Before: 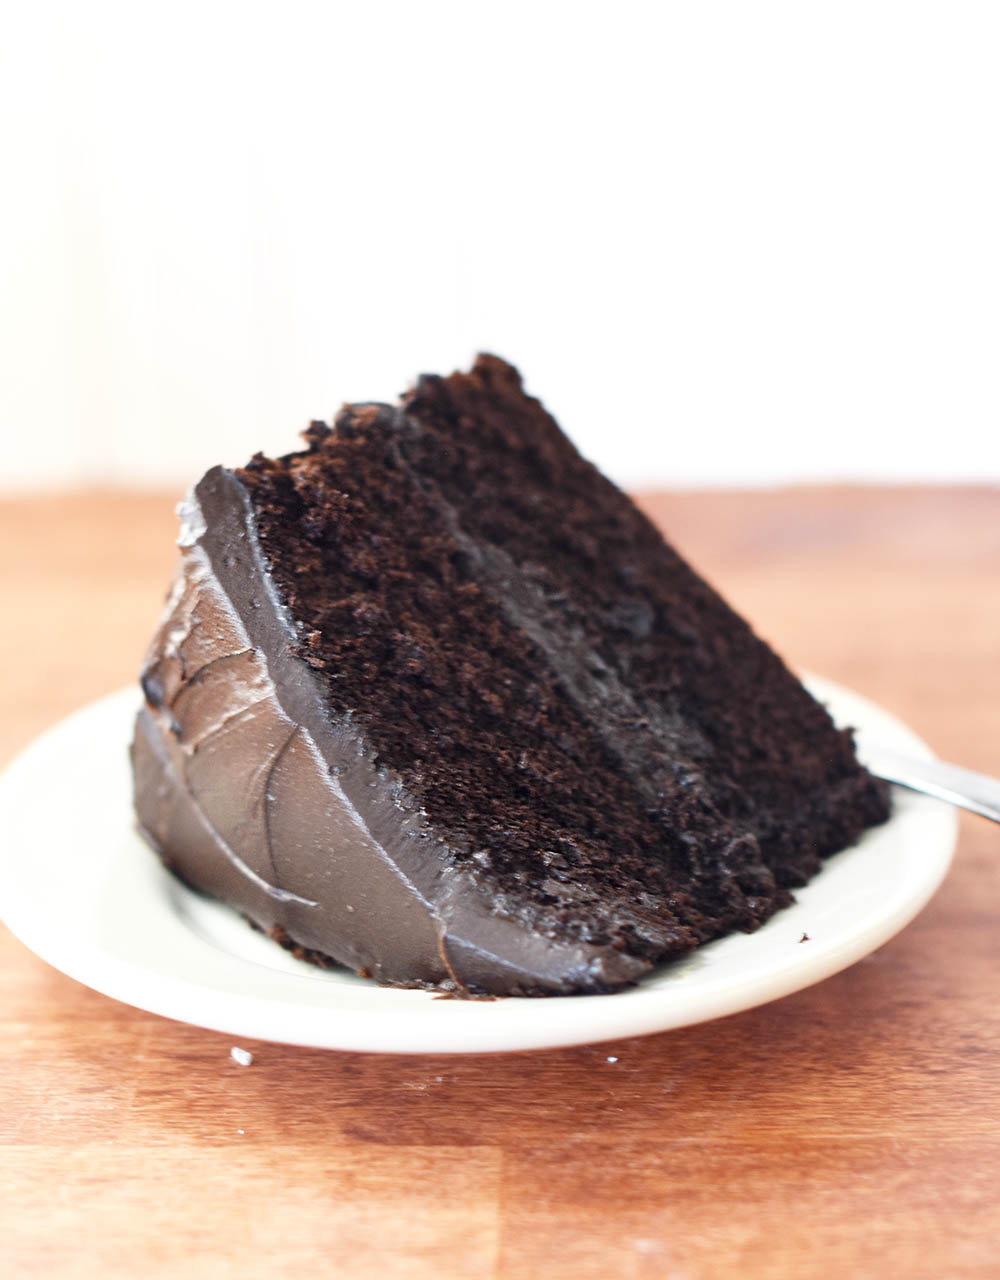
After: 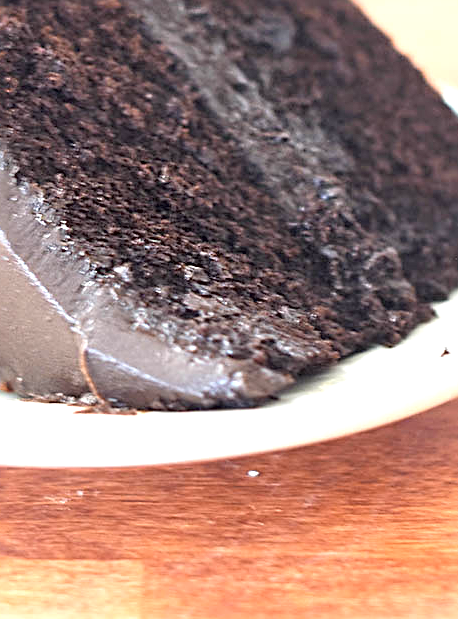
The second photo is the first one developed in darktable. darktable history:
sharpen: radius 2.676, amount 0.669
exposure: exposure 0.74 EV, compensate highlight preservation false
crop: left 35.976%, top 45.819%, right 18.162%, bottom 5.807%
contrast brightness saturation: brightness 0.15
